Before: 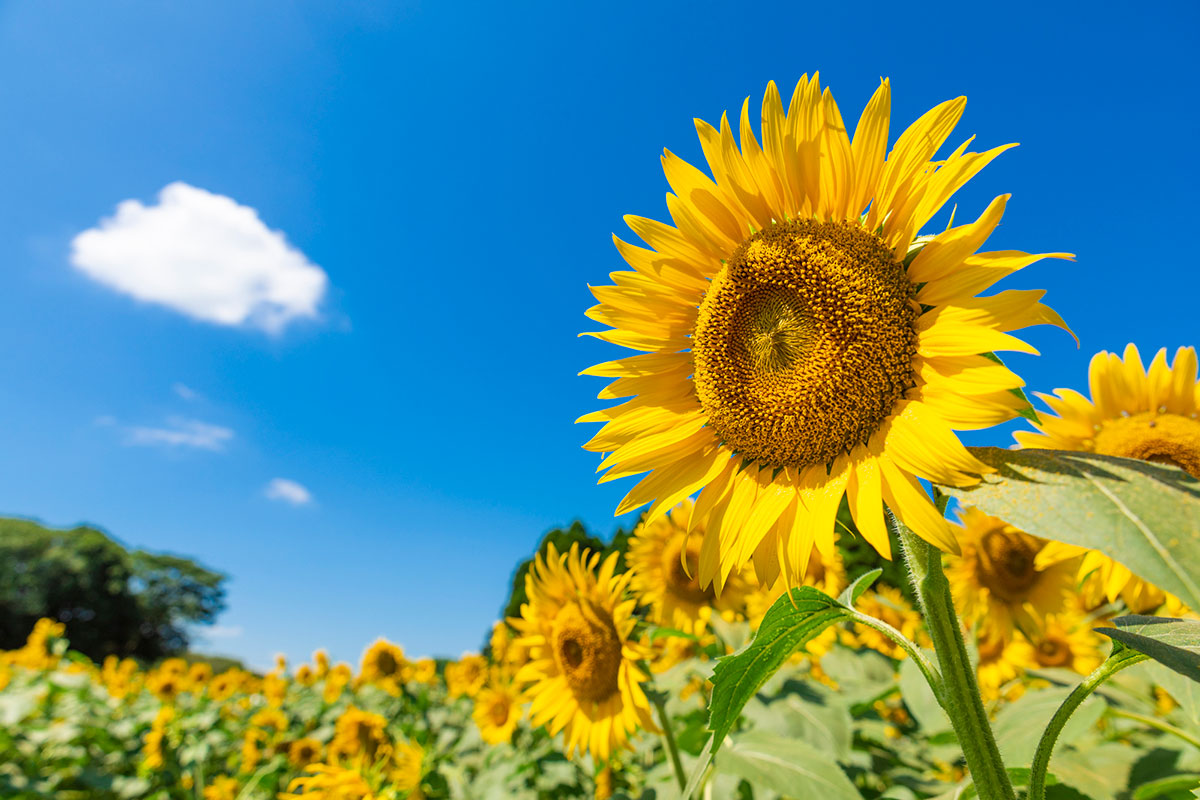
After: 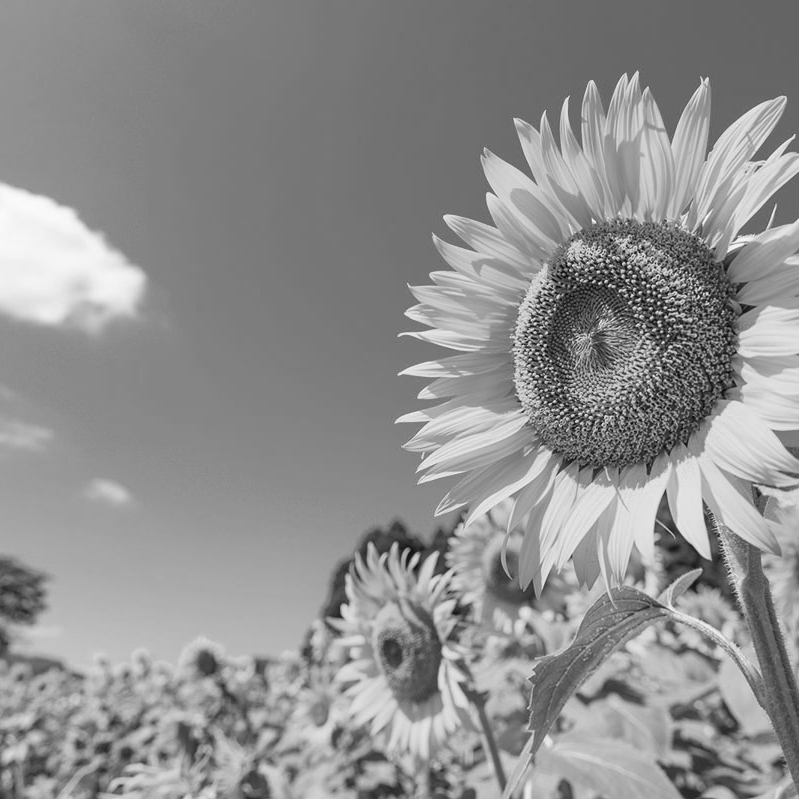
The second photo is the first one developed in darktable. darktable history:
monochrome: on, module defaults
crop and rotate: left 15.055%, right 18.278%
color balance: lift [1.003, 0.993, 1.001, 1.007], gamma [1.018, 1.072, 0.959, 0.928], gain [0.974, 0.873, 1.031, 1.127]
